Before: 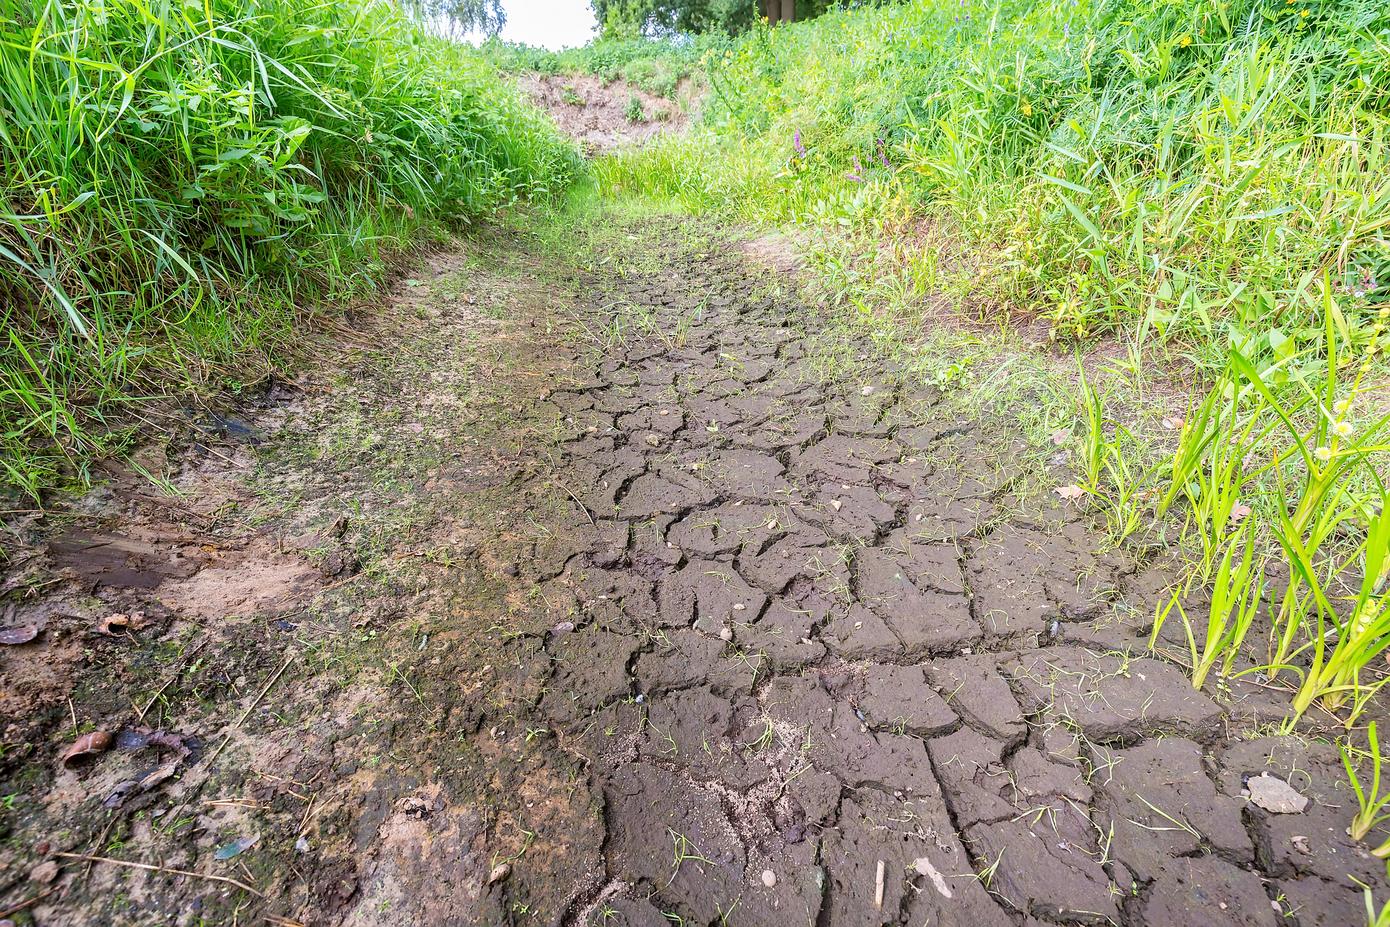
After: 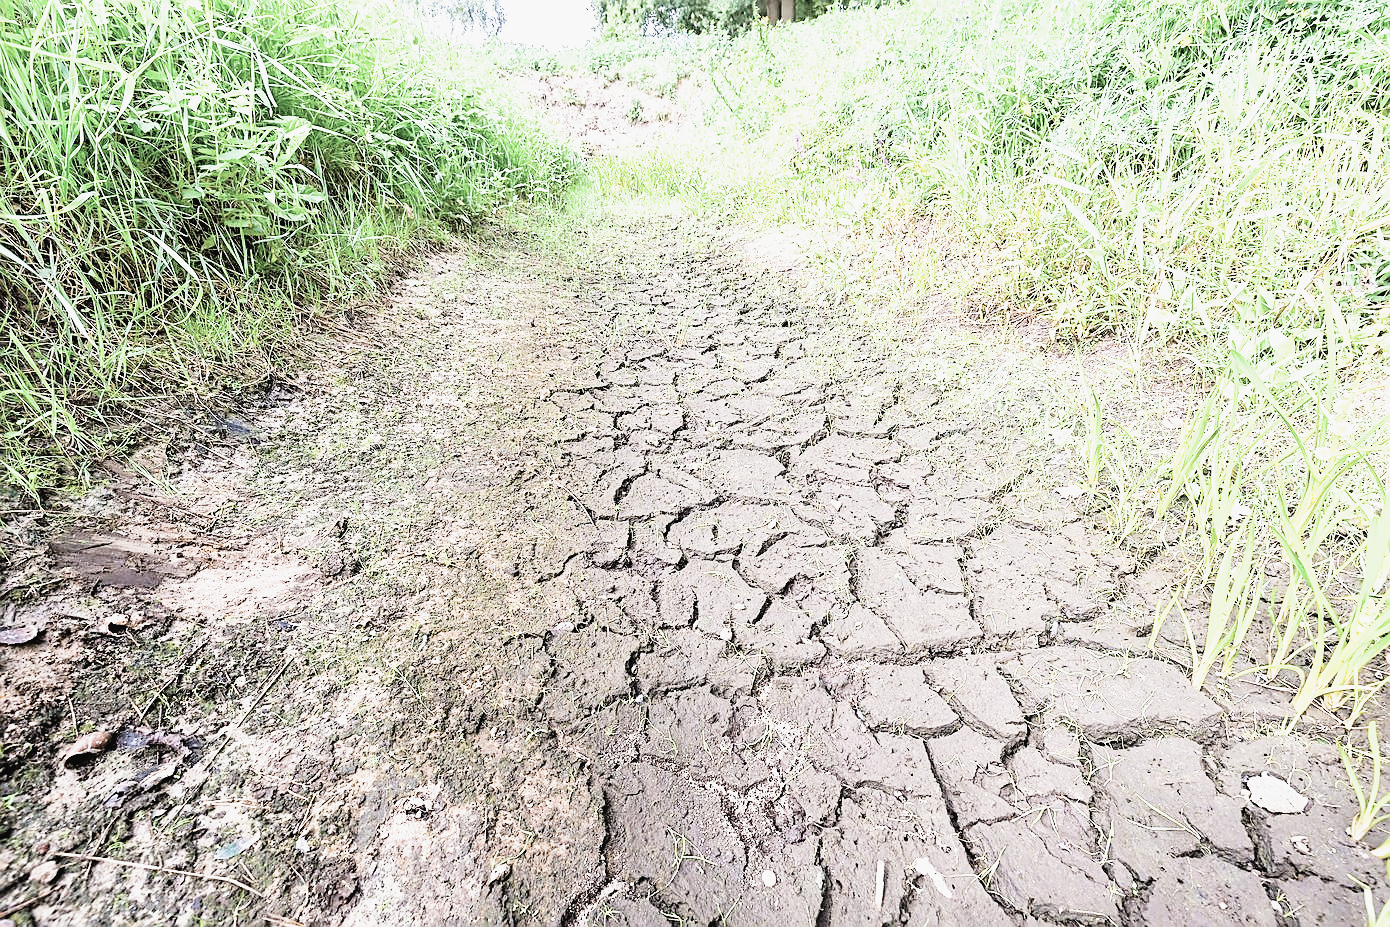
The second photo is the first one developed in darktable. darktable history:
exposure: black level correction 0, exposure 1.6 EV, compensate exposure bias true, compensate highlight preservation false
contrast brightness saturation: contrast -0.05, saturation -0.41
sharpen: on, module defaults
filmic rgb: black relative exposure -5 EV, white relative exposure 3.5 EV, hardness 3.19, contrast 1.4, highlights saturation mix -50%
